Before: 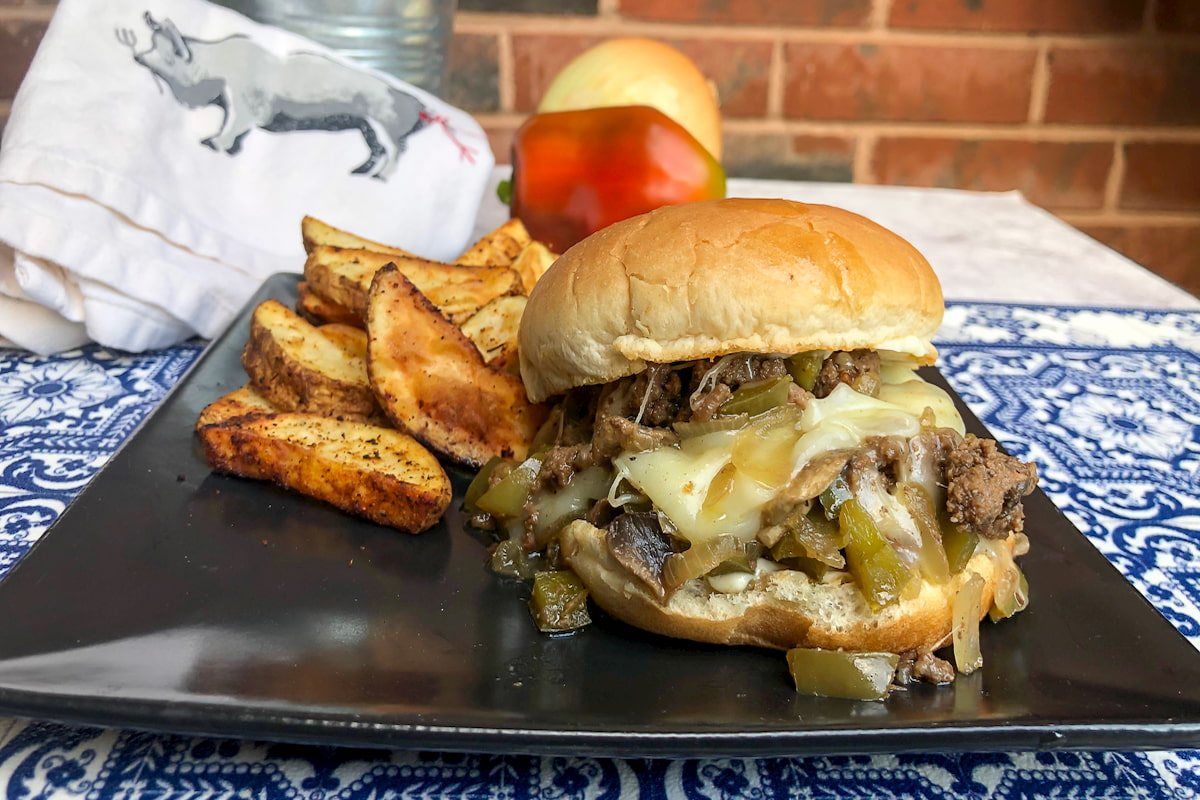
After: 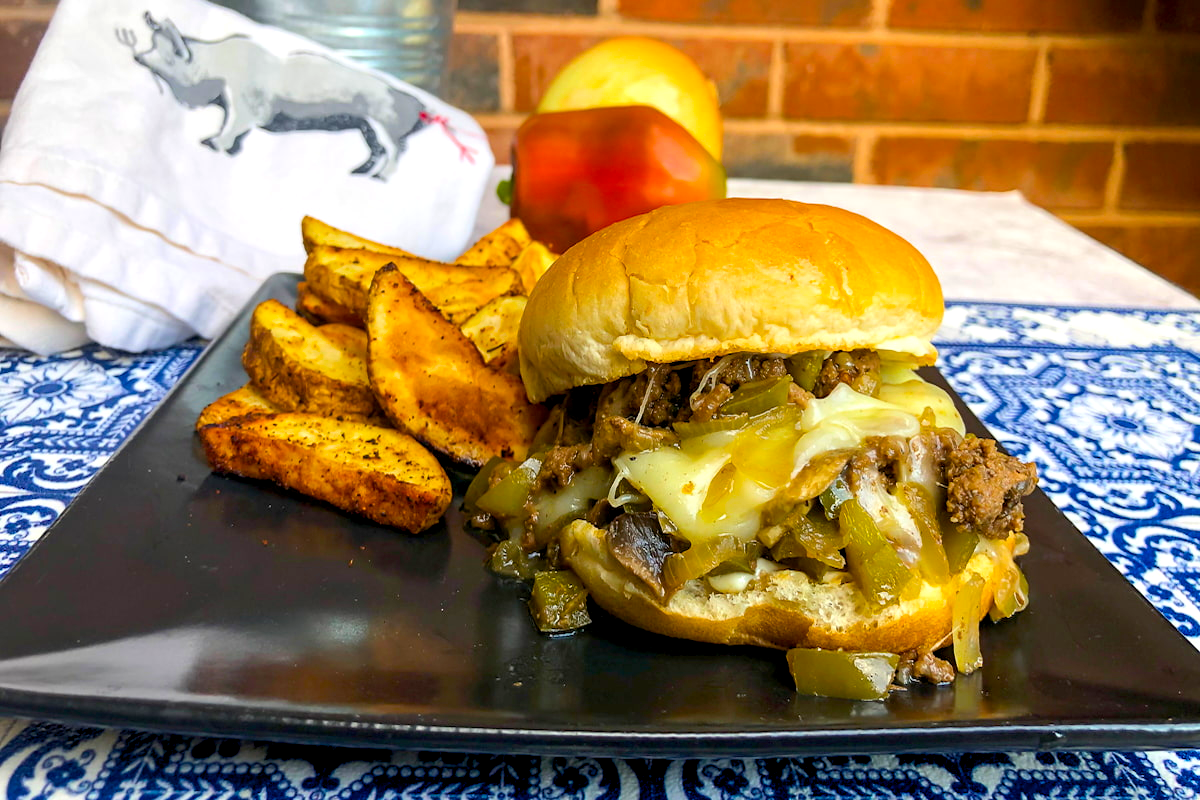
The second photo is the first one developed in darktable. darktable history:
exposure: exposure 0.203 EV, compensate highlight preservation false
color balance rgb: power › hue 323.18°, global offset › luminance -0.481%, linear chroma grading › shadows -9.747%, linear chroma grading › global chroma 19.87%, perceptual saturation grading › global saturation 29.589%
